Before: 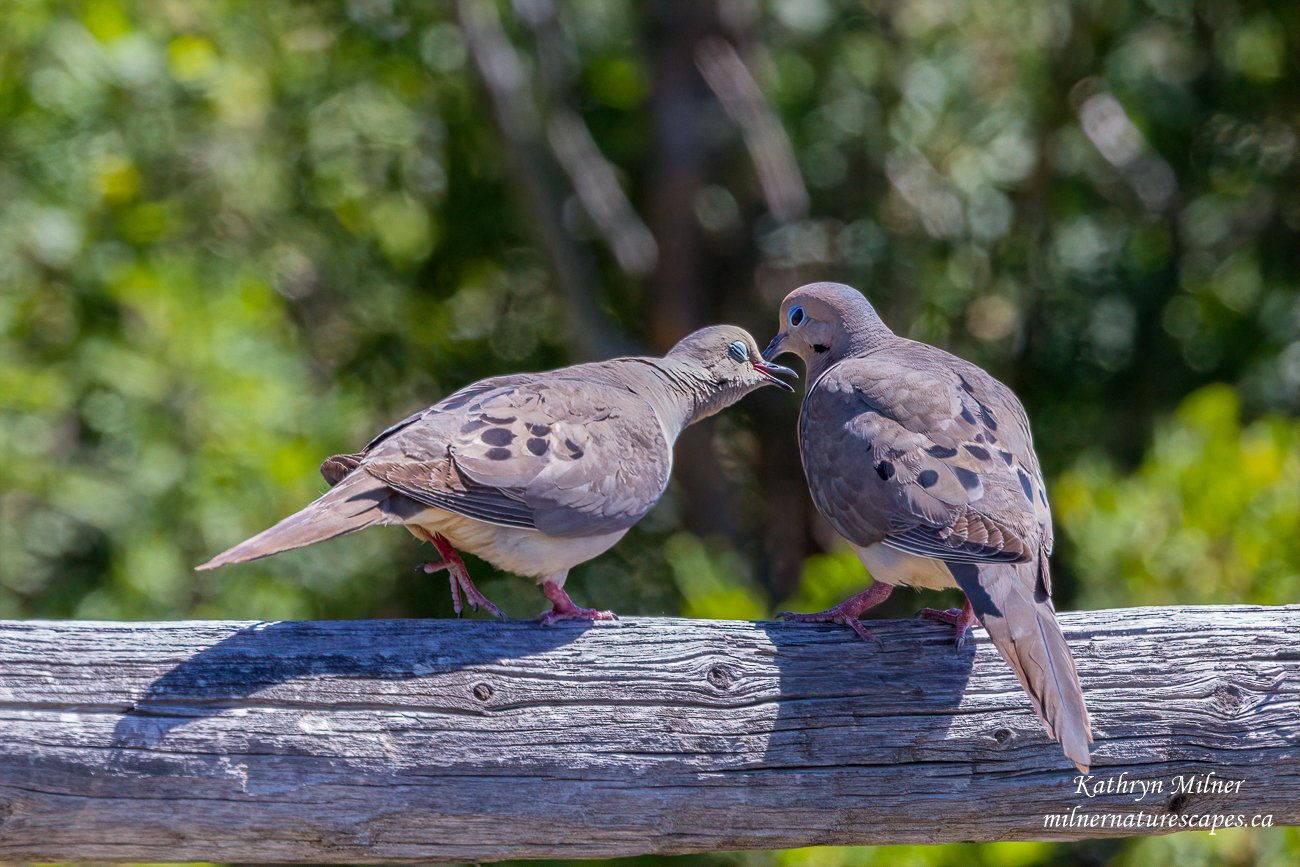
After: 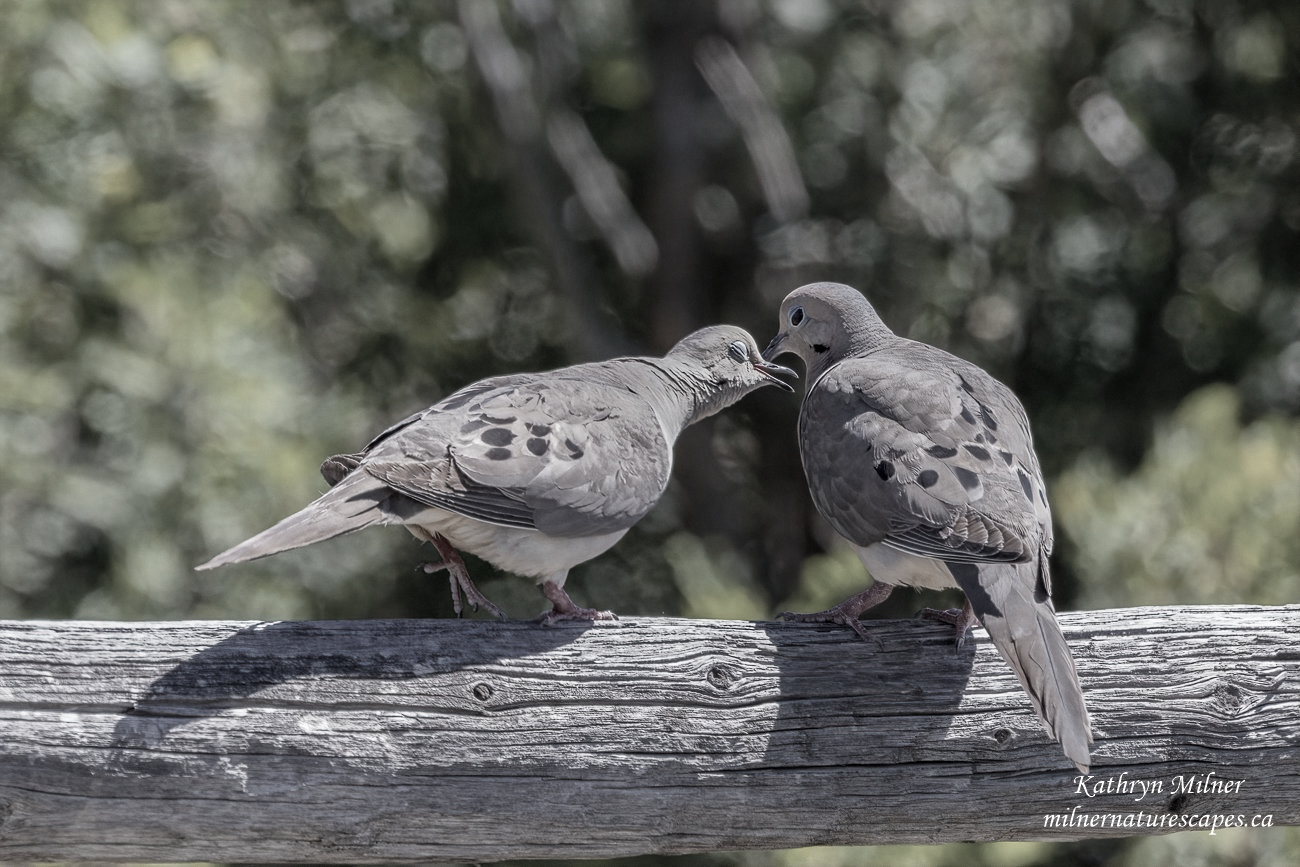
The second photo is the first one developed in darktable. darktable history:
color correction: highlights b* -0.019, saturation 0.244
